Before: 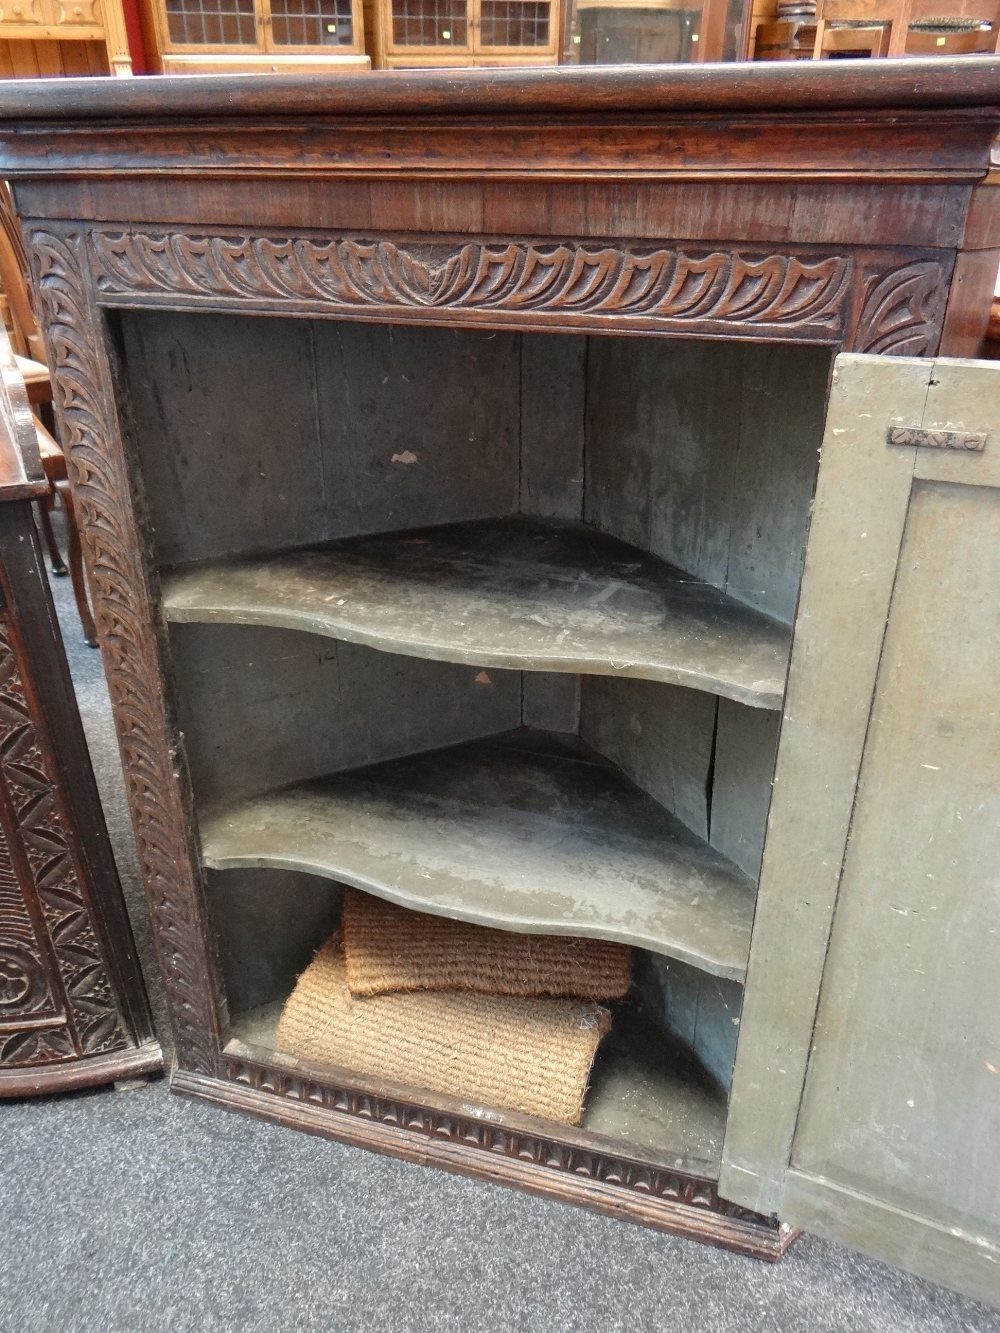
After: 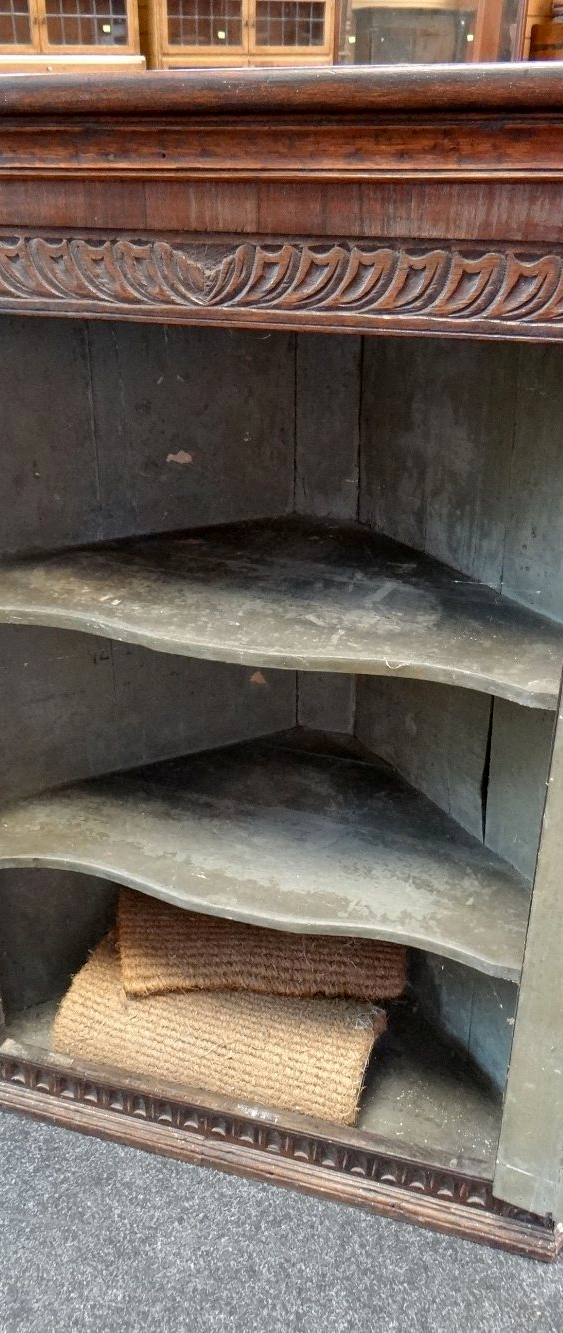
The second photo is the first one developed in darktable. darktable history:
crop and rotate: left 22.507%, right 21.101%
exposure: black level correction 0.005, exposure 0.016 EV, compensate highlight preservation false
